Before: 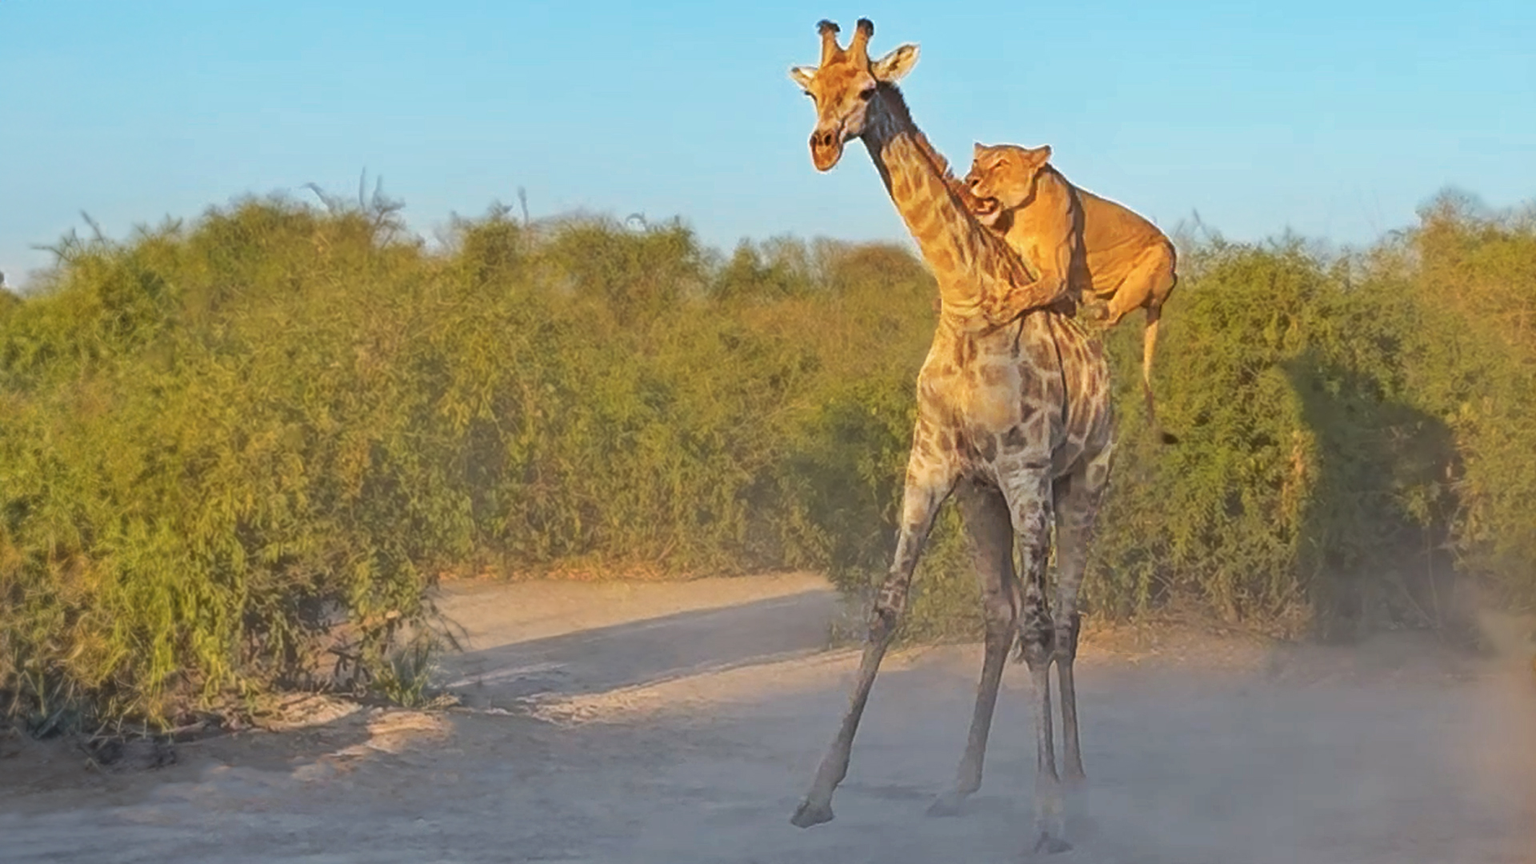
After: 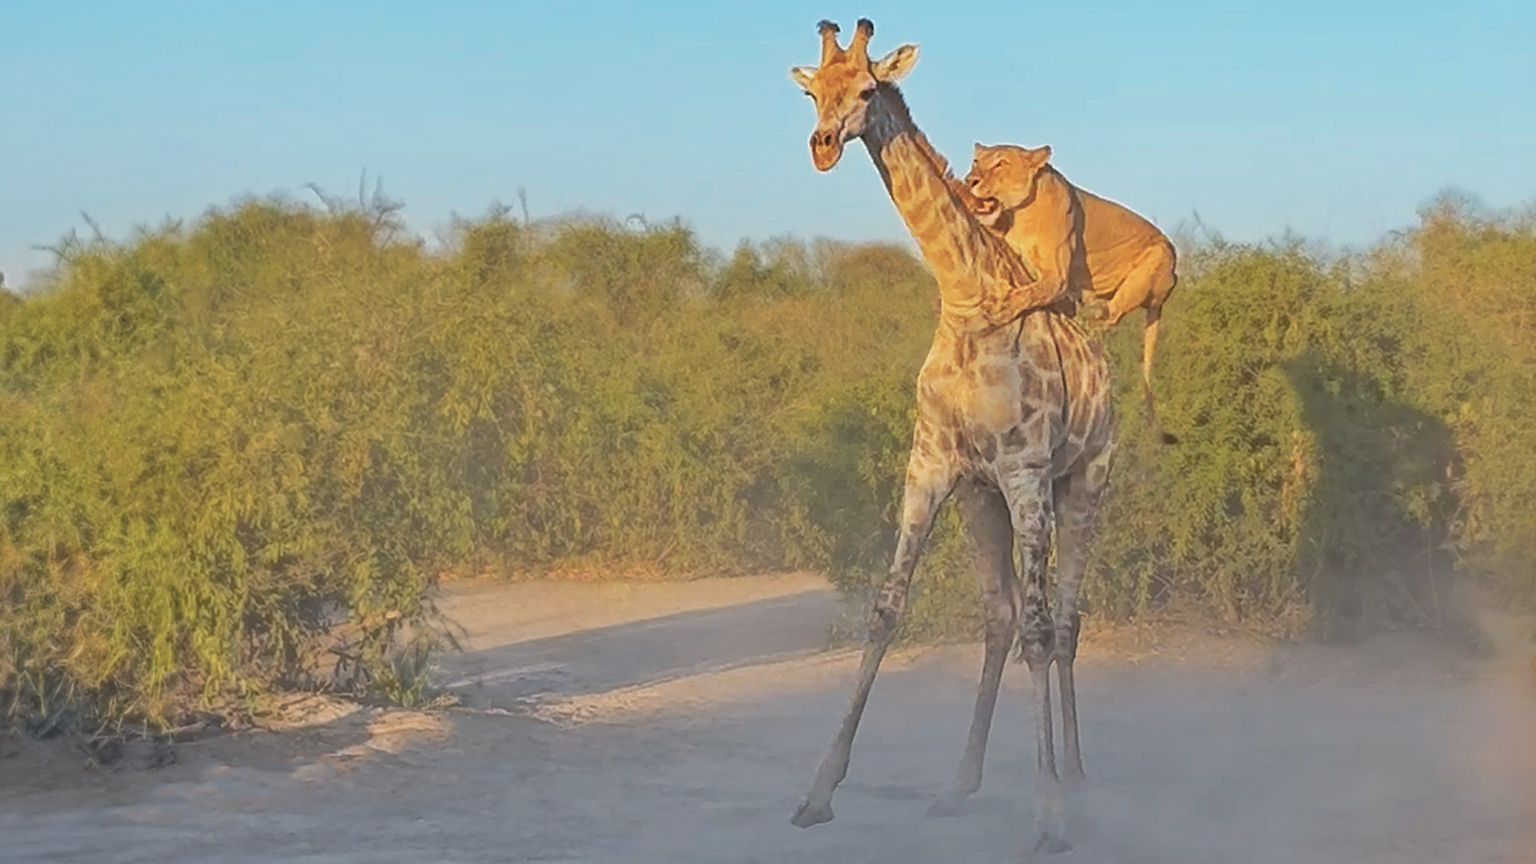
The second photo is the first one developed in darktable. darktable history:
contrast brightness saturation: contrast -0.153, brightness 0.055, saturation -0.127
sharpen: radius 1.884, amount 0.393, threshold 1.706
